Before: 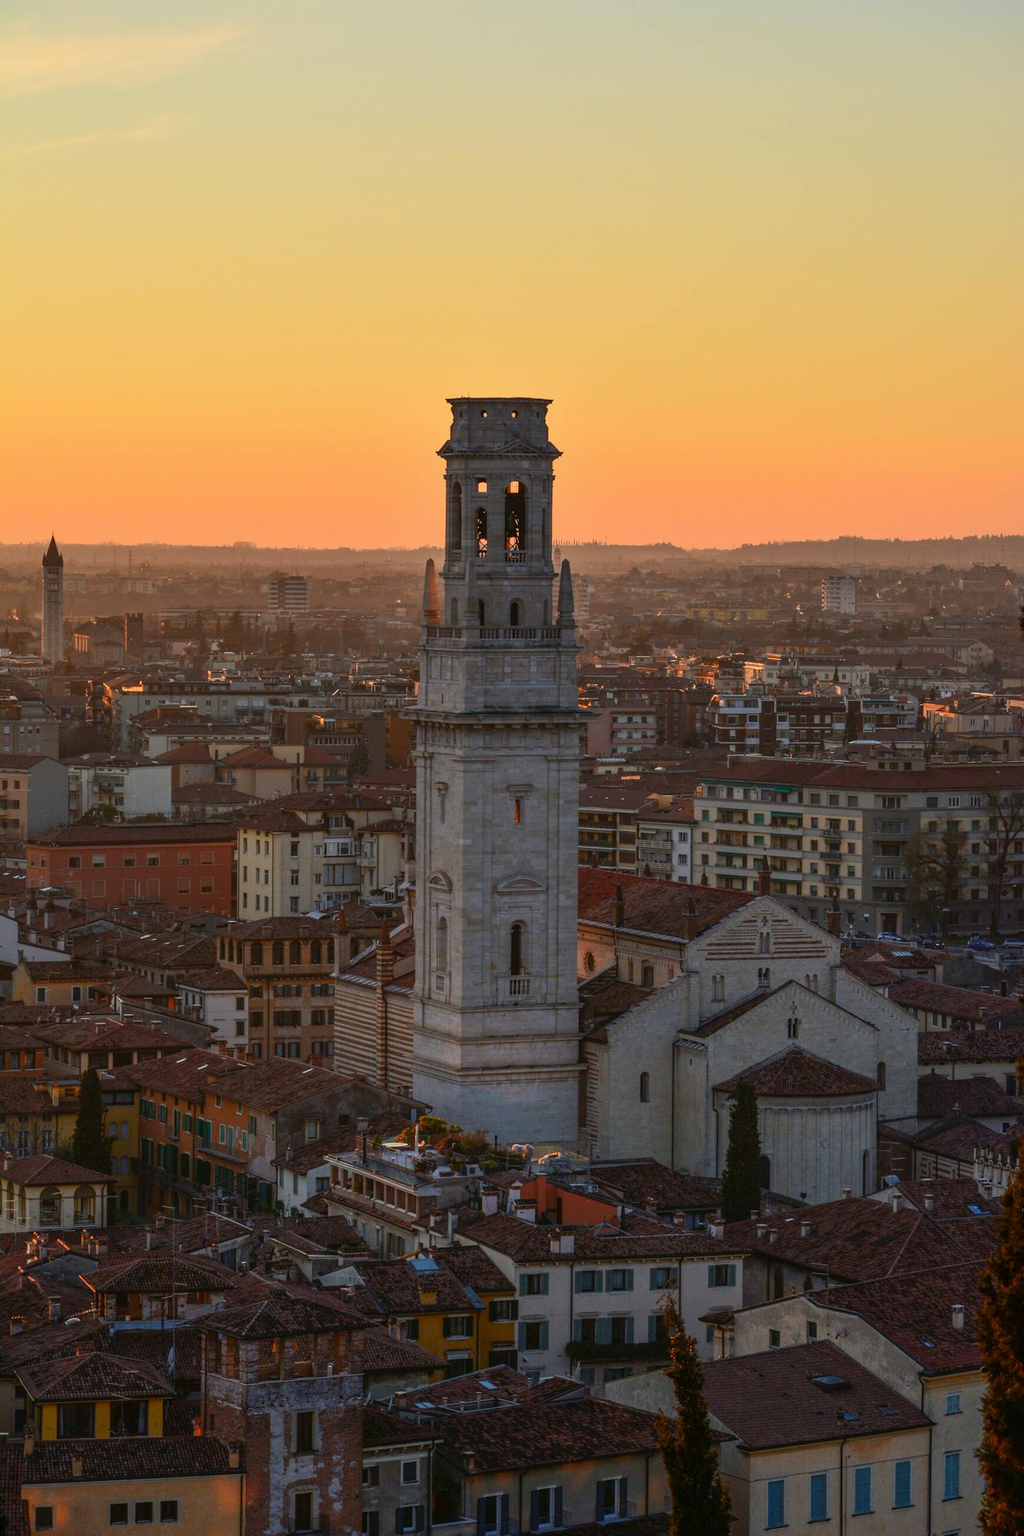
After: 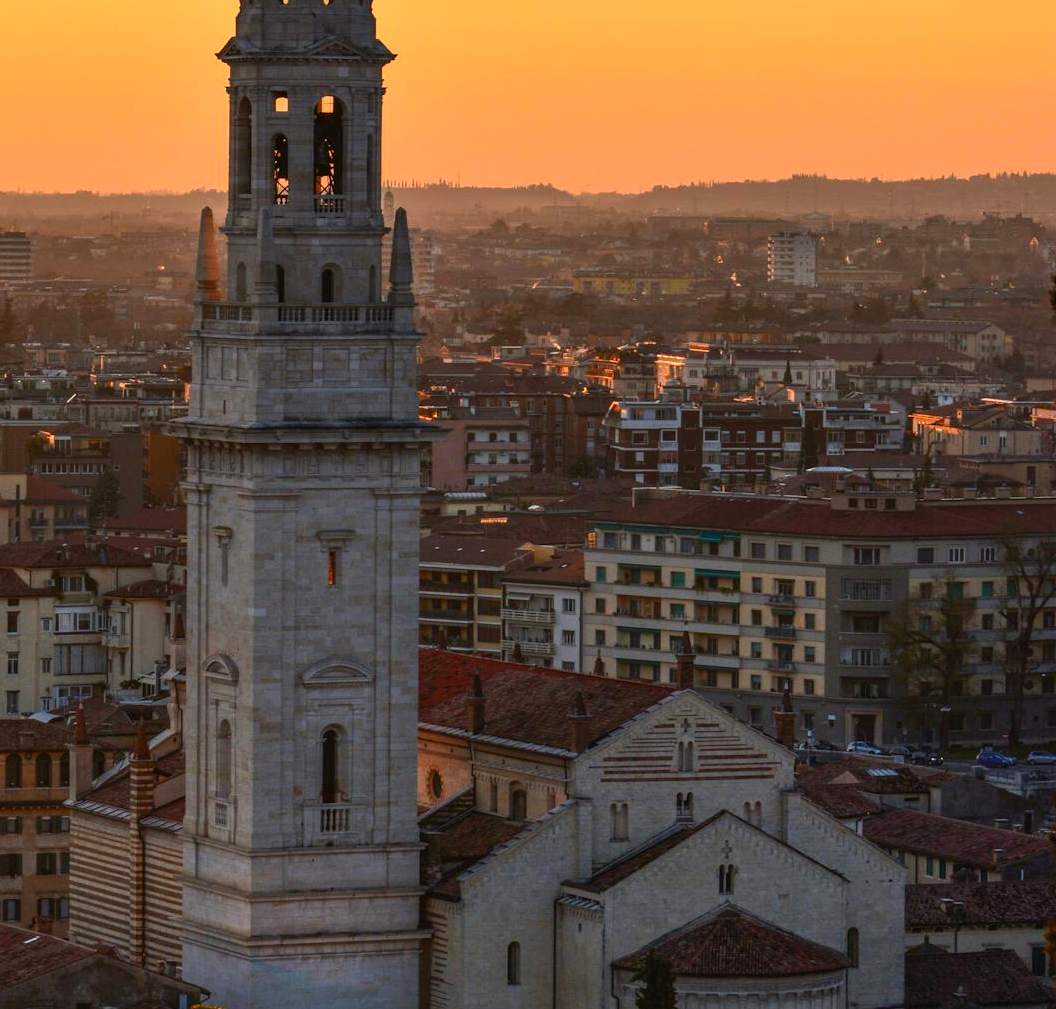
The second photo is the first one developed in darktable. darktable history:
crop and rotate: left 27.938%, top 27.046%, bottom 27.046%
color balance: contrast 8.5%, output saturation 105%
